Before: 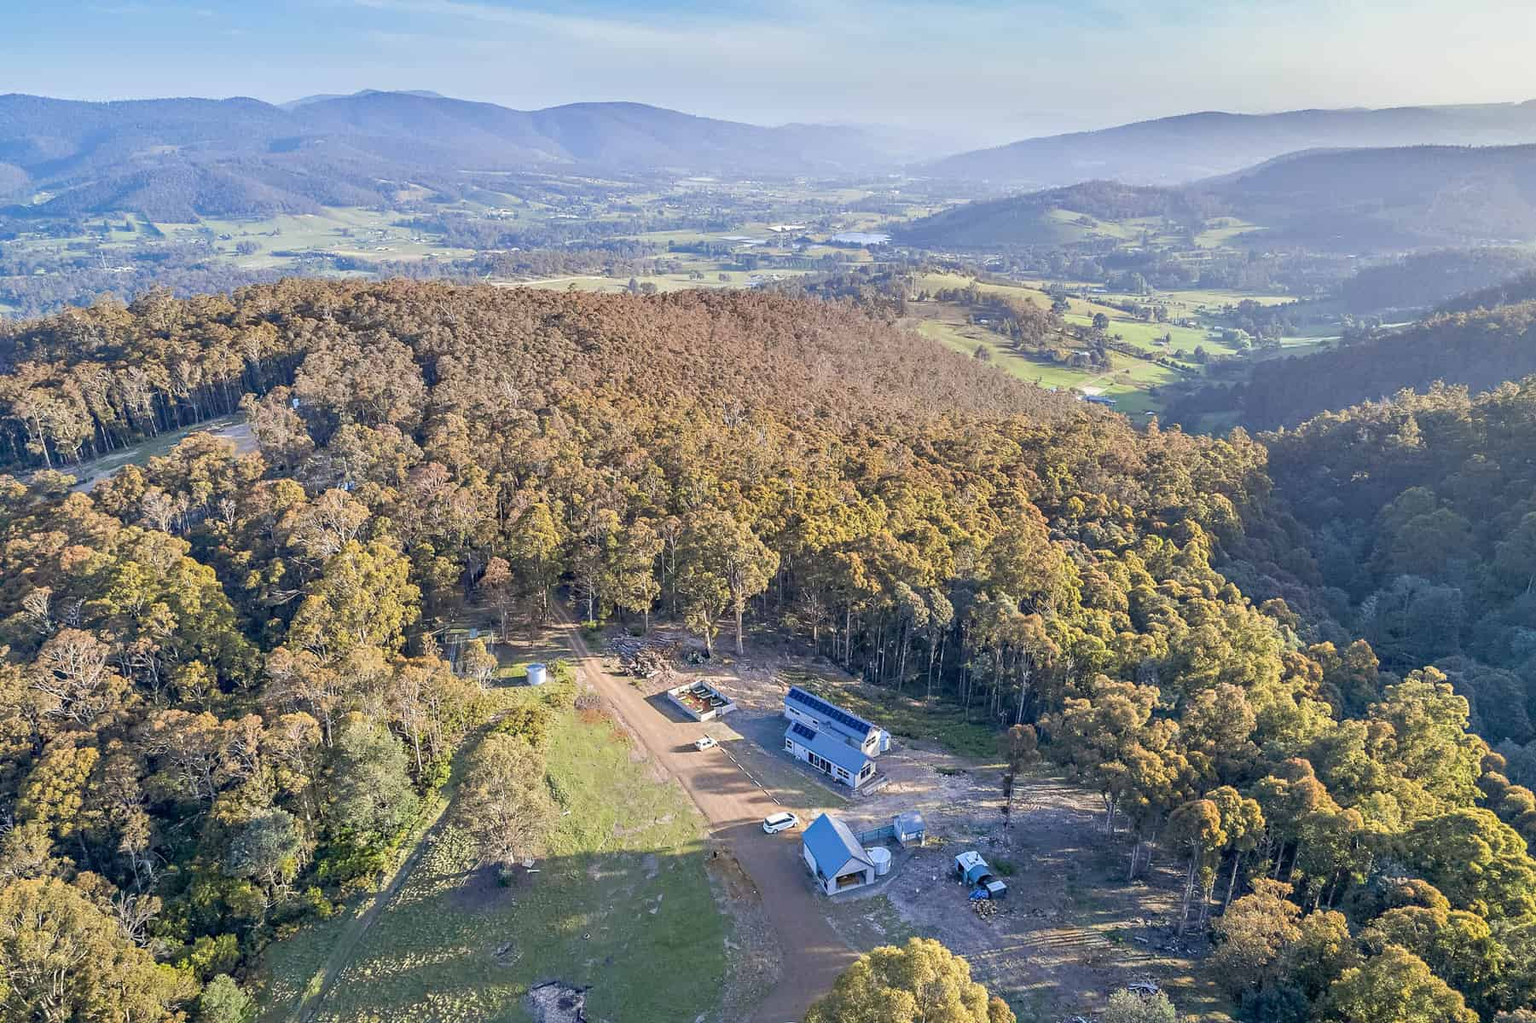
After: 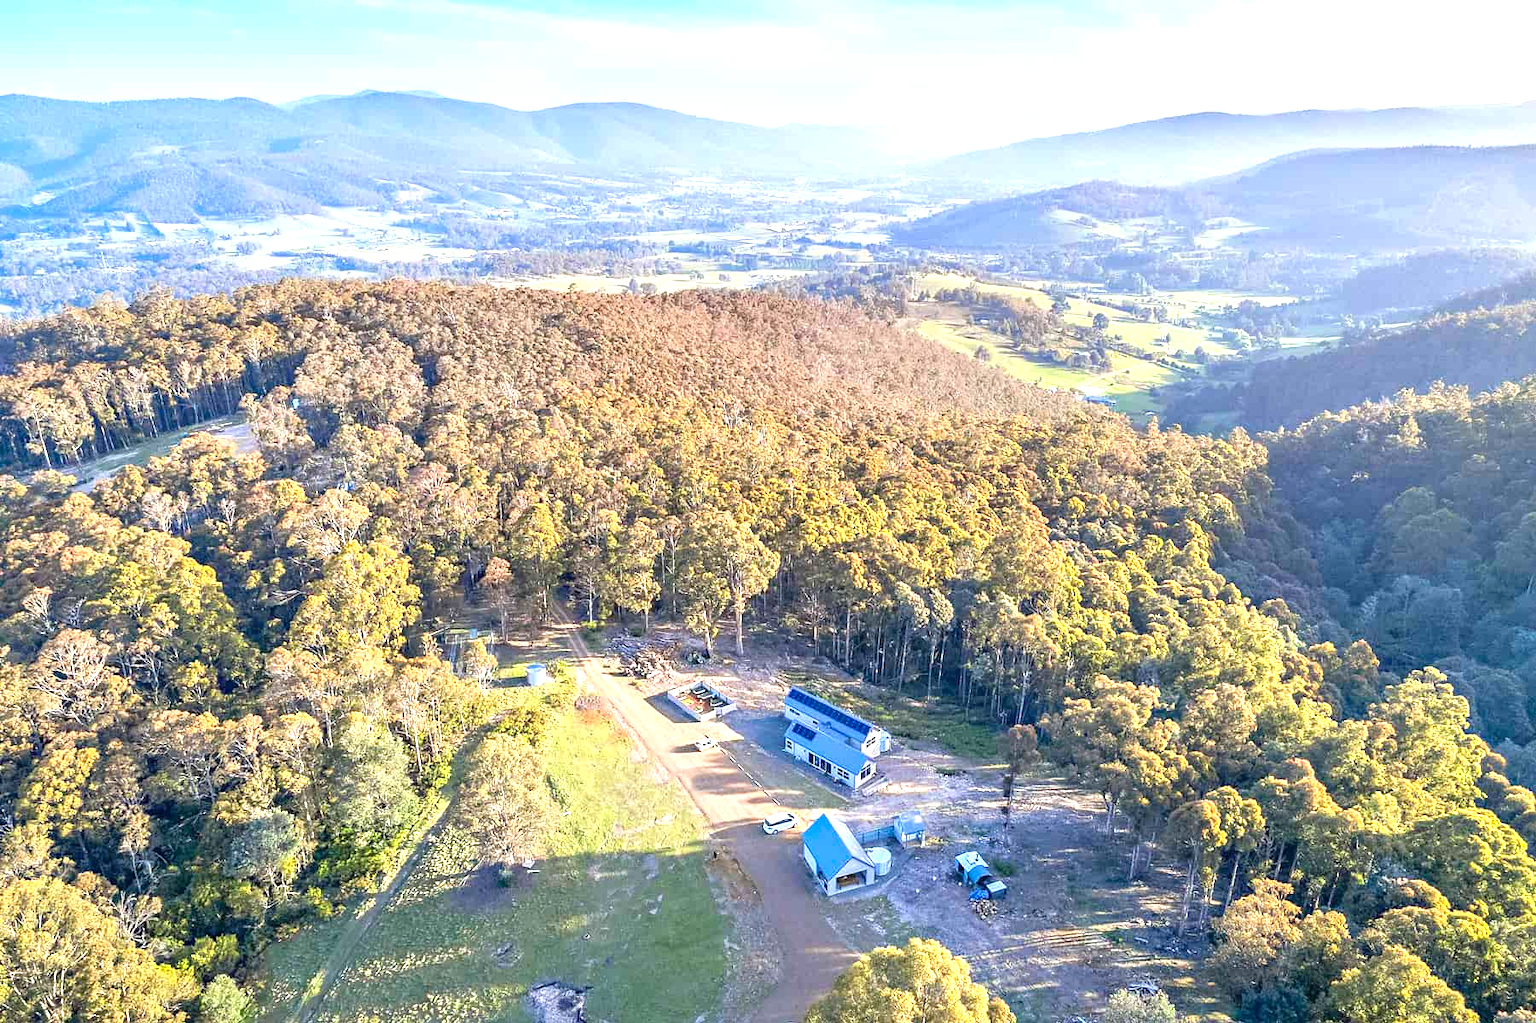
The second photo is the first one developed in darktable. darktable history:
contrast brightness saturation: contrast 0.035, saturation 0.157
exposure: black level correction 0, exposure 1 EV, compensate highlight preservation false
